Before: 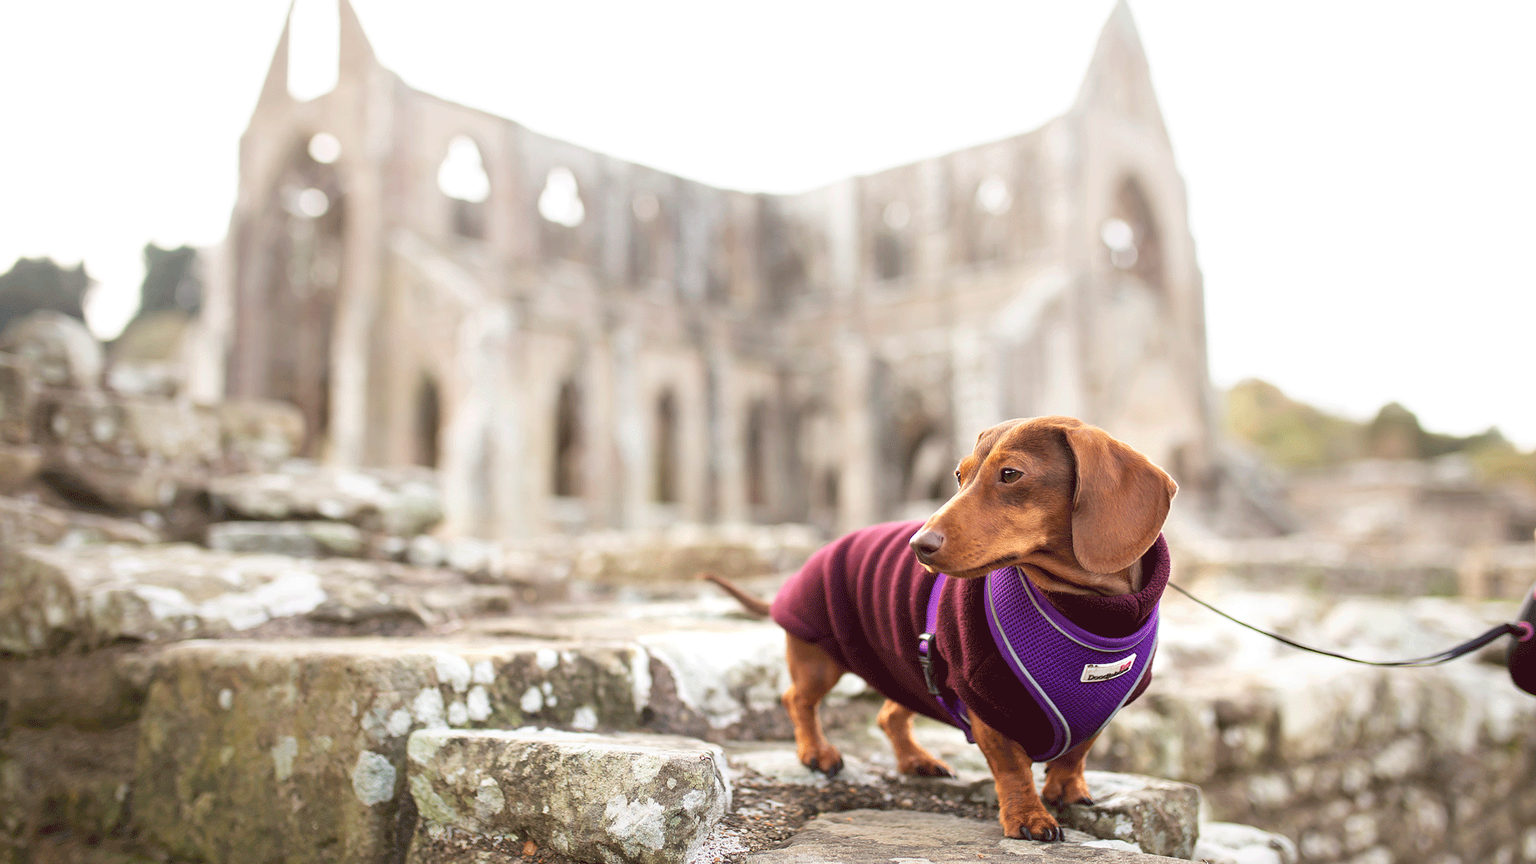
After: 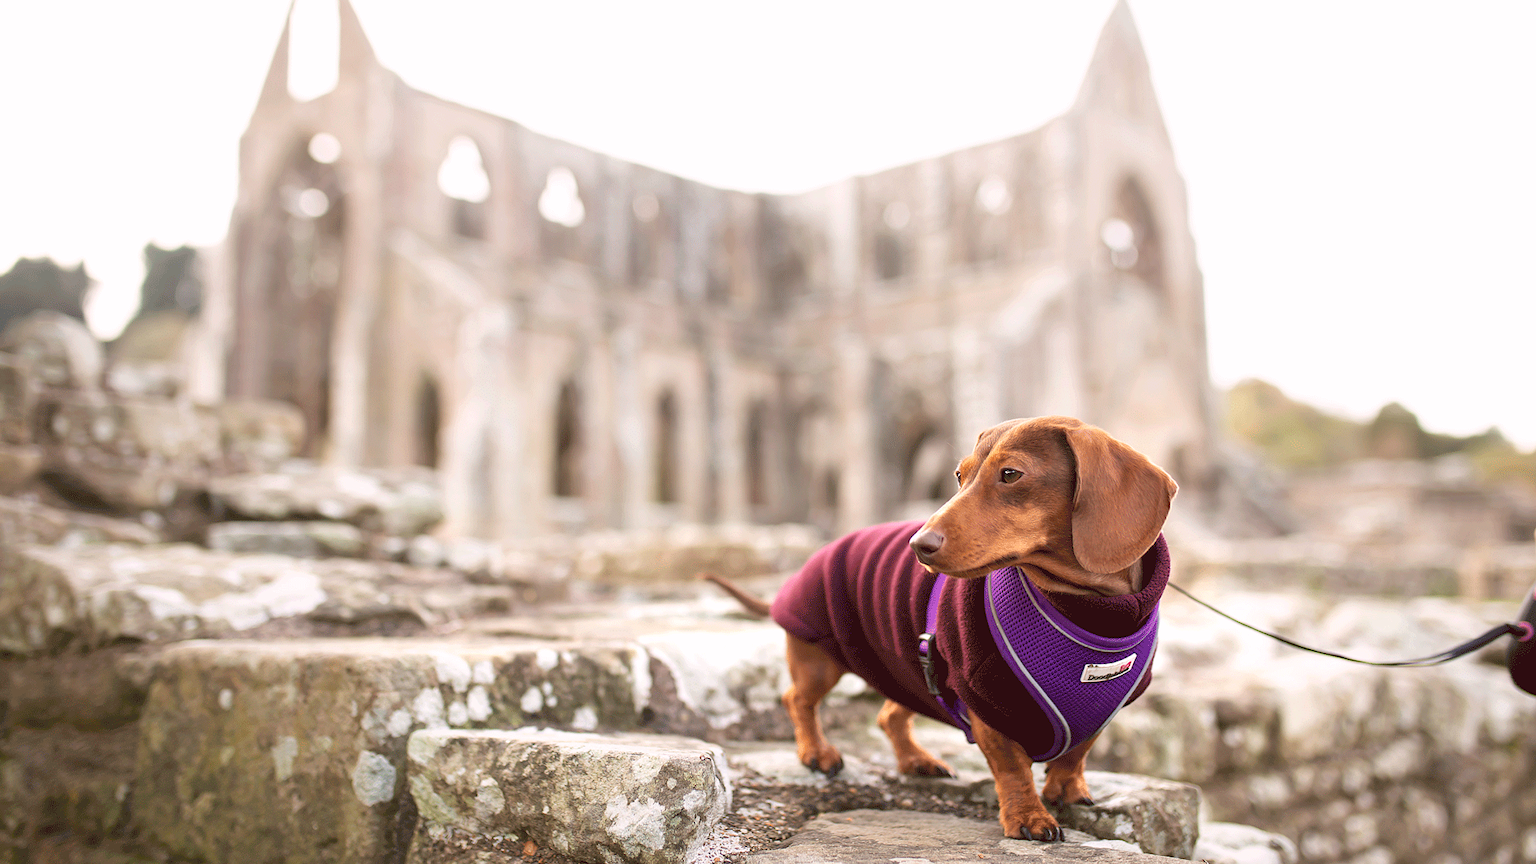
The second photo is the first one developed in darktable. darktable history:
color correction: highlights a* 3.12, highlights b* -1.55, shadows a* -0.101, shadows b* 2.52, saturation 0.98
white balance: red 1.009, blue 0.985
